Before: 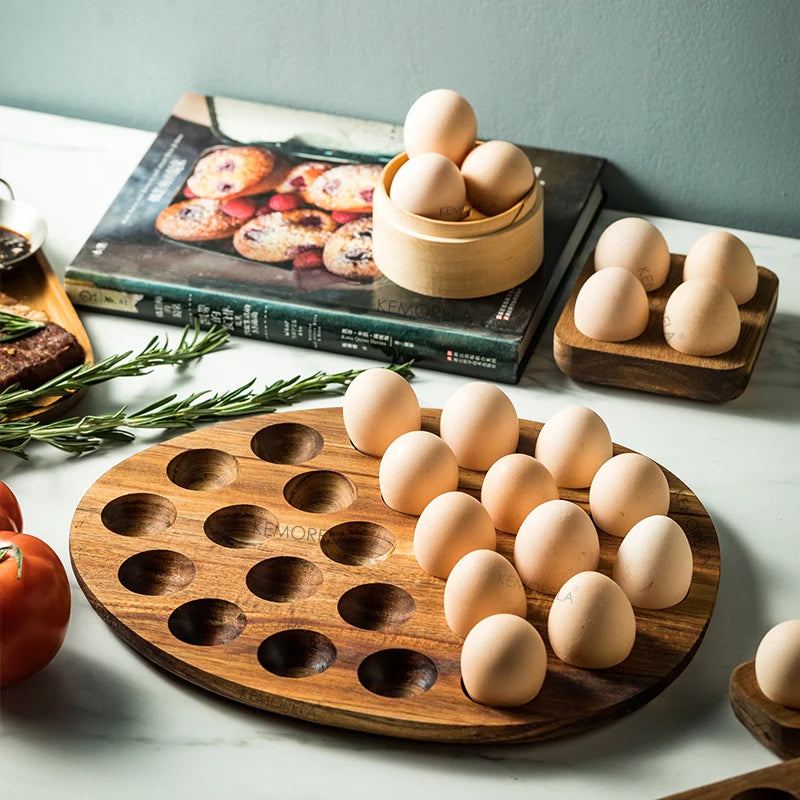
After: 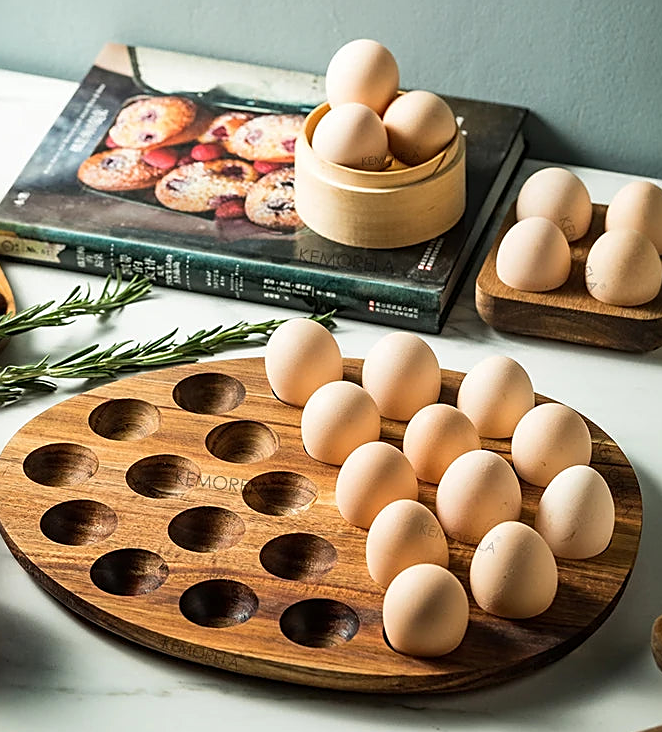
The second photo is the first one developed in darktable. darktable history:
sharpen: on, module defaults
crop: left 9.807%, top 6.259%, right 7.334%, bottom 2.177%
